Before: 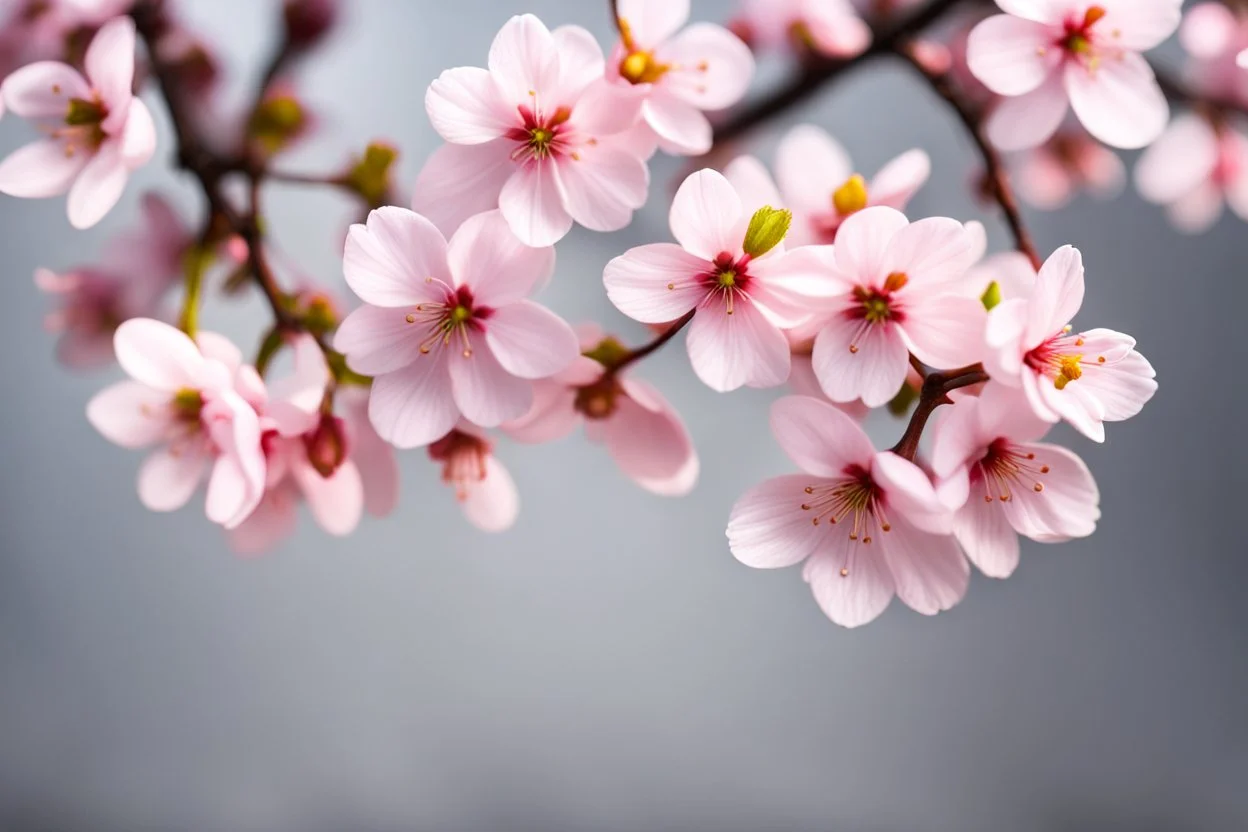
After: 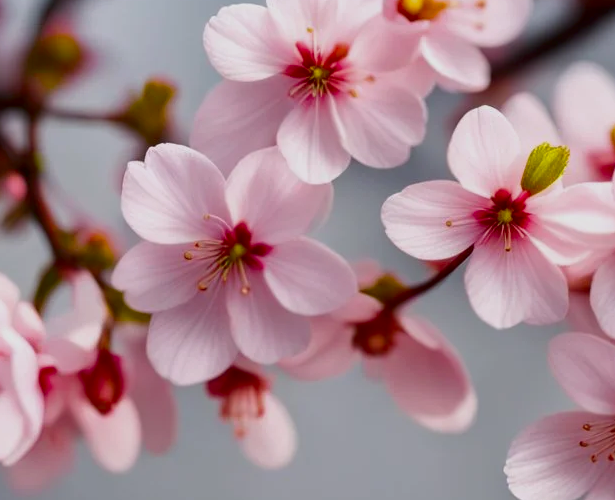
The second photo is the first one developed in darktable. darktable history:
contrast brightness saturation: contrast 0.12, brightness -0.12, saturation 0.2
tone equalizer: -8 EV 0.25 EV, -7 EV 0.417 EV, -6 EV 0.417 EV, -5 EV 0.25 EV, -3 EV -0.25 EV, -2 EV -0.417 EV, -1 EV -0.417 EV, +0 EV -0.25 EV, edges refinement/feathering 500, mask exposure compensation -1.57 EV, preserve details guided filter
crop: left 17.835%, top 7.675%, right 32.881%, bottom 32.213%
